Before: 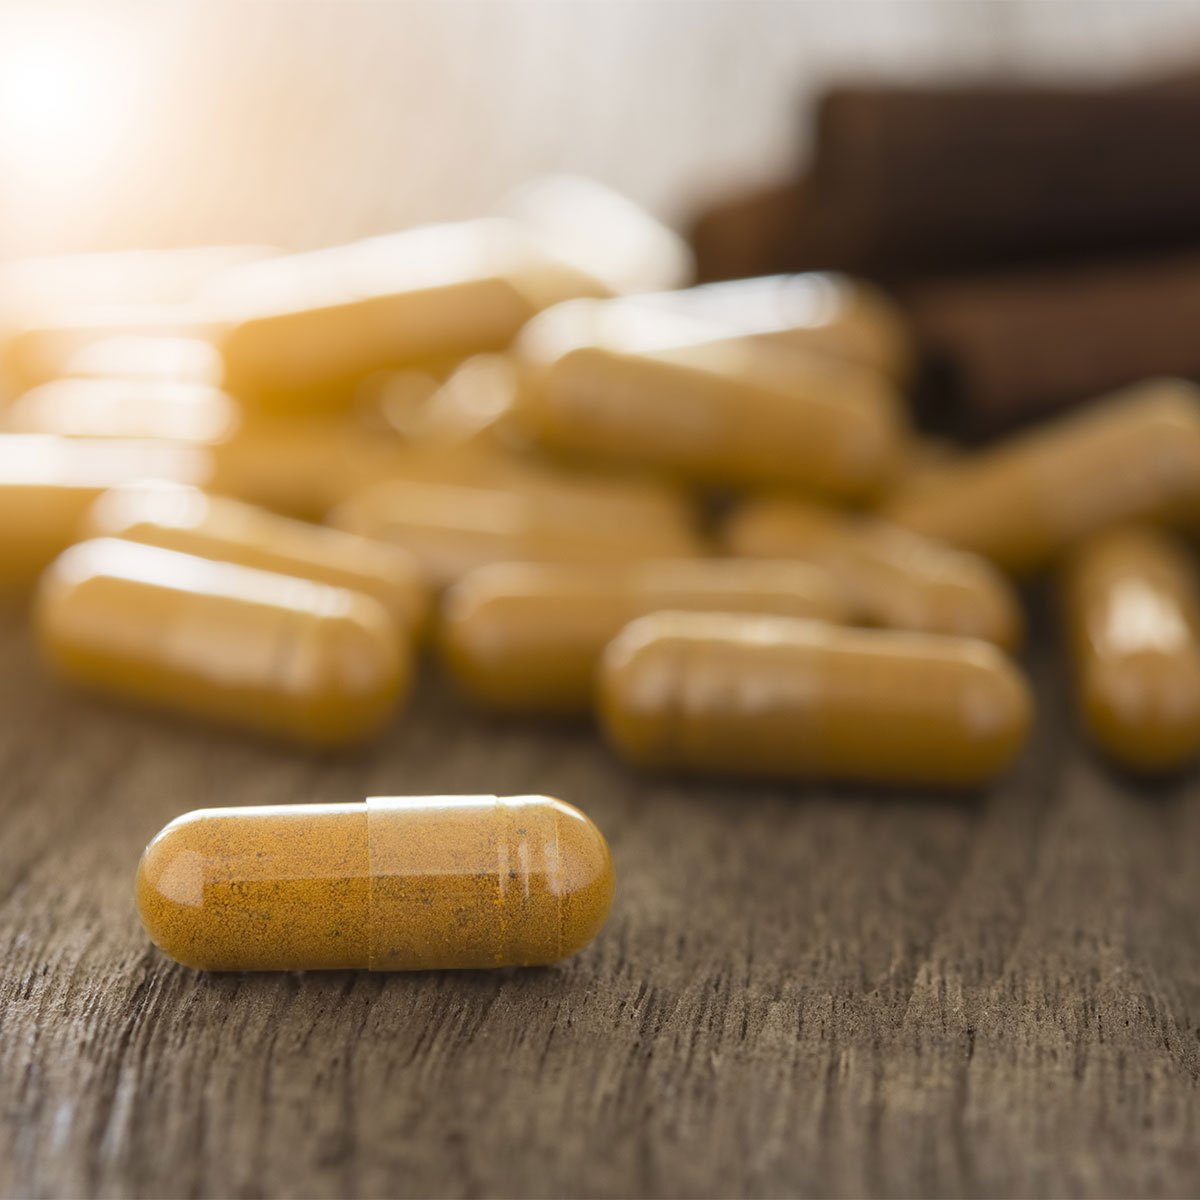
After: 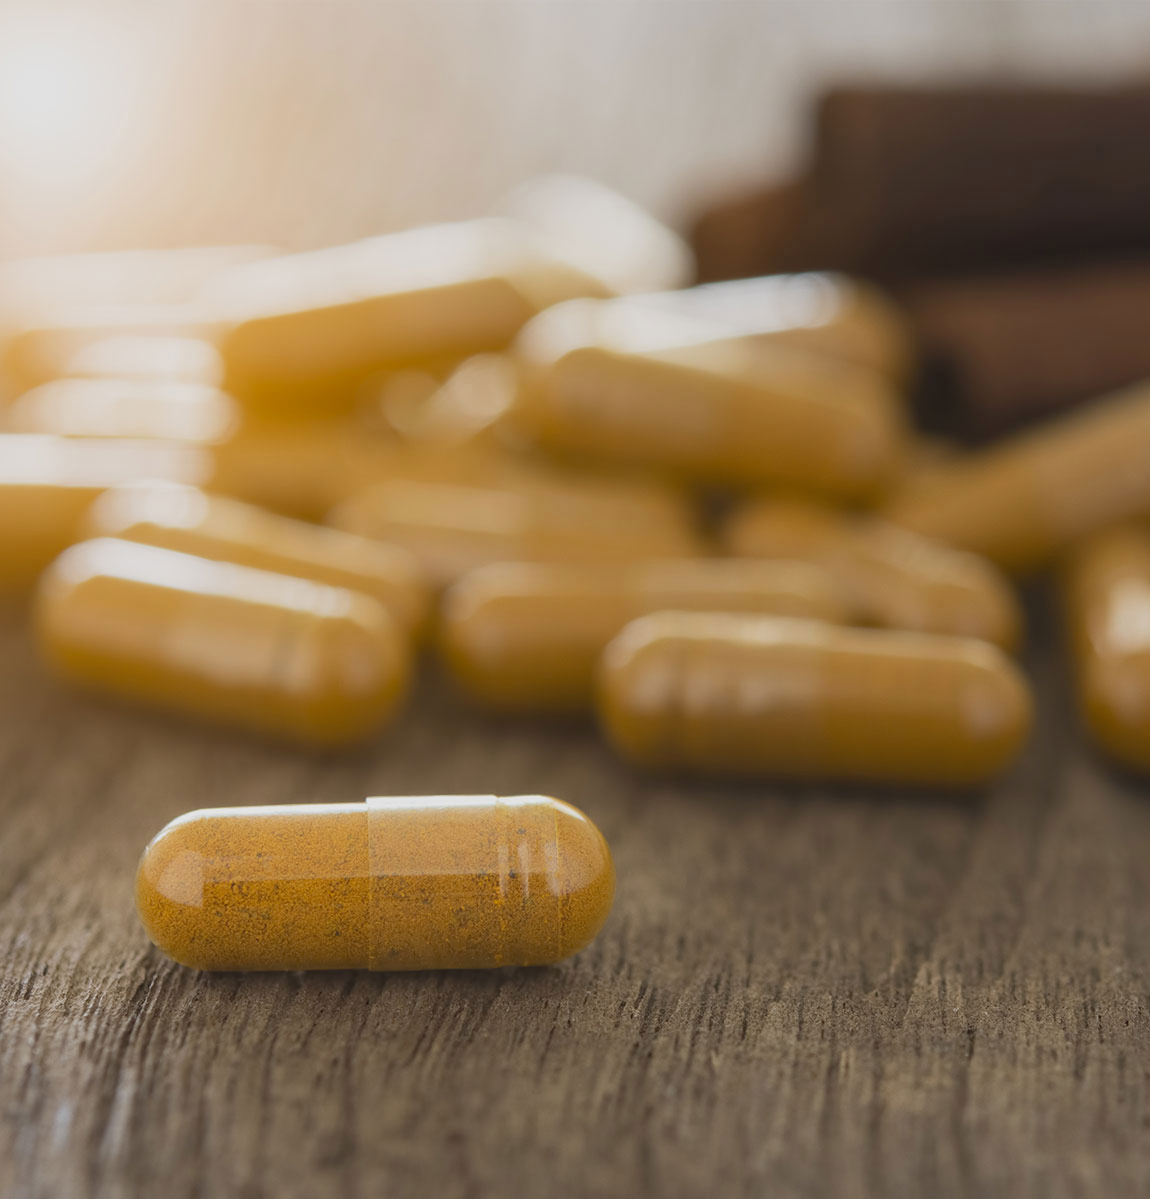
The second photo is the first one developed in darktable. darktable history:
contrast brightness saturation: contrast -0.11
shadows and highlights: shadows 25, white point adjustment -3, highlights -30
crop: right 4.126%, bottom 0.031%
